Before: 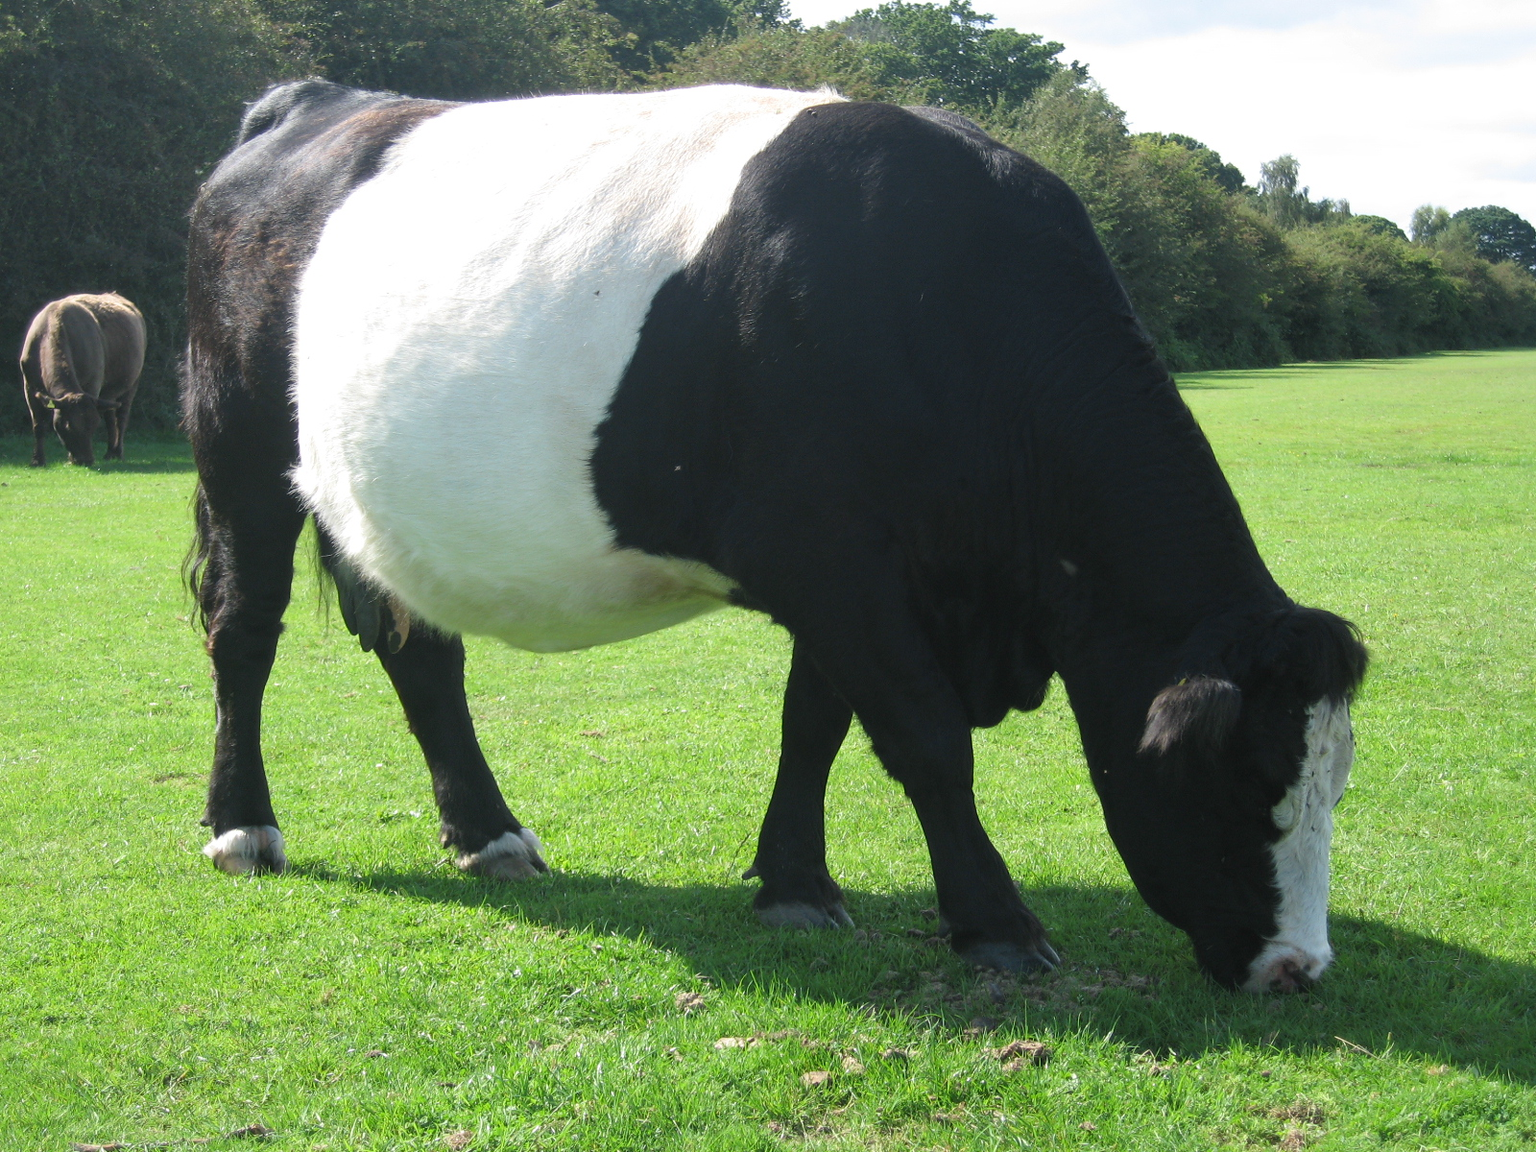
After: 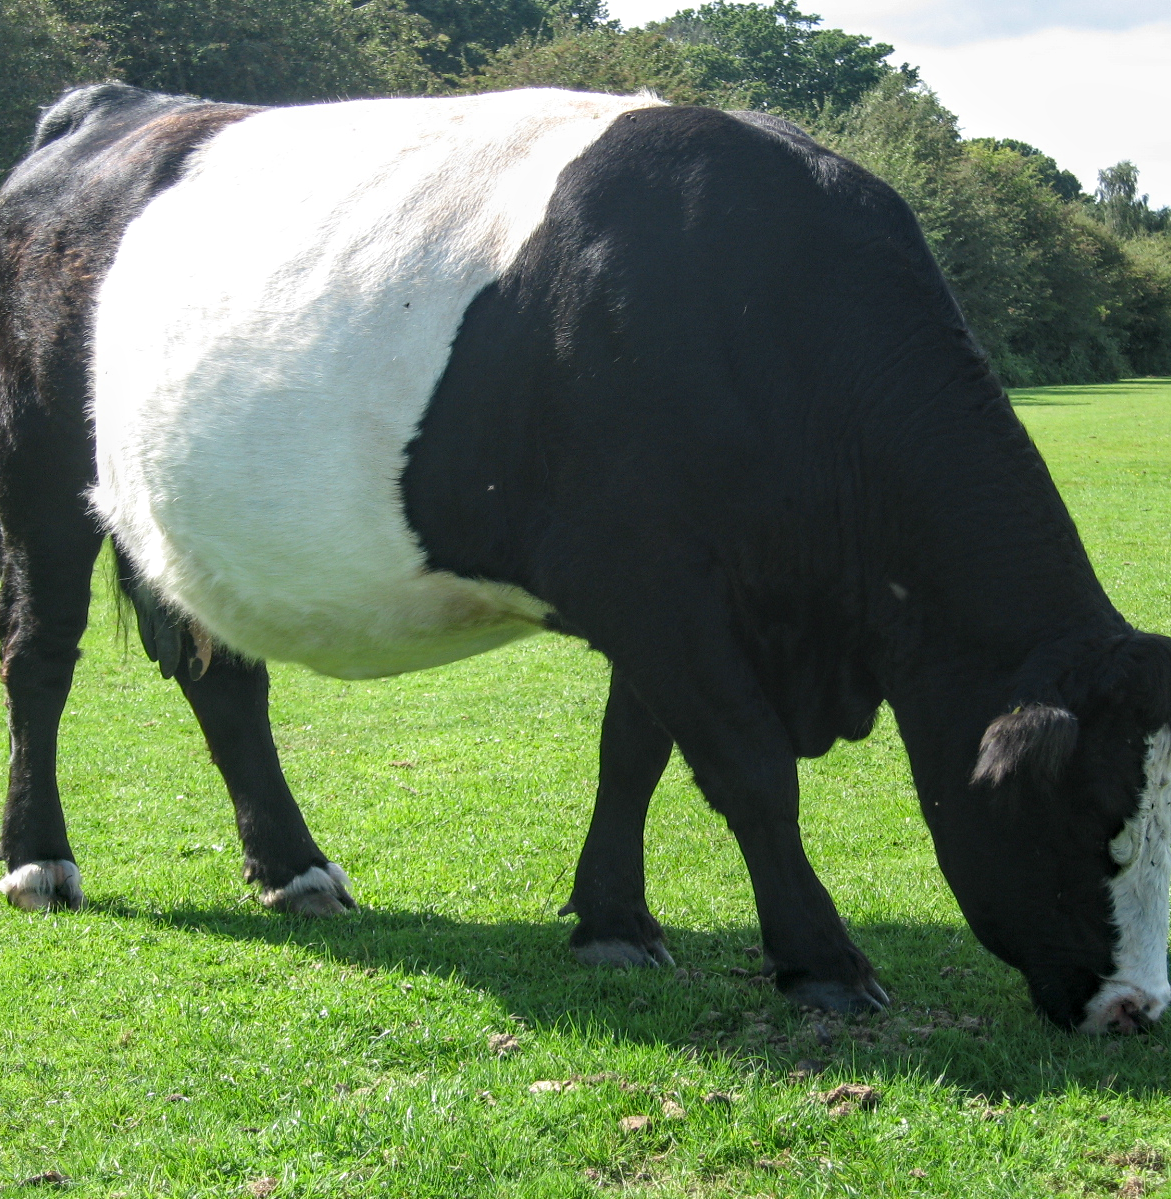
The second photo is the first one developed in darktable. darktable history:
haze removal: compatibility mode true, adaptive false
local contrast: detail 130%
crop: left 13.443%, right 13.31%
